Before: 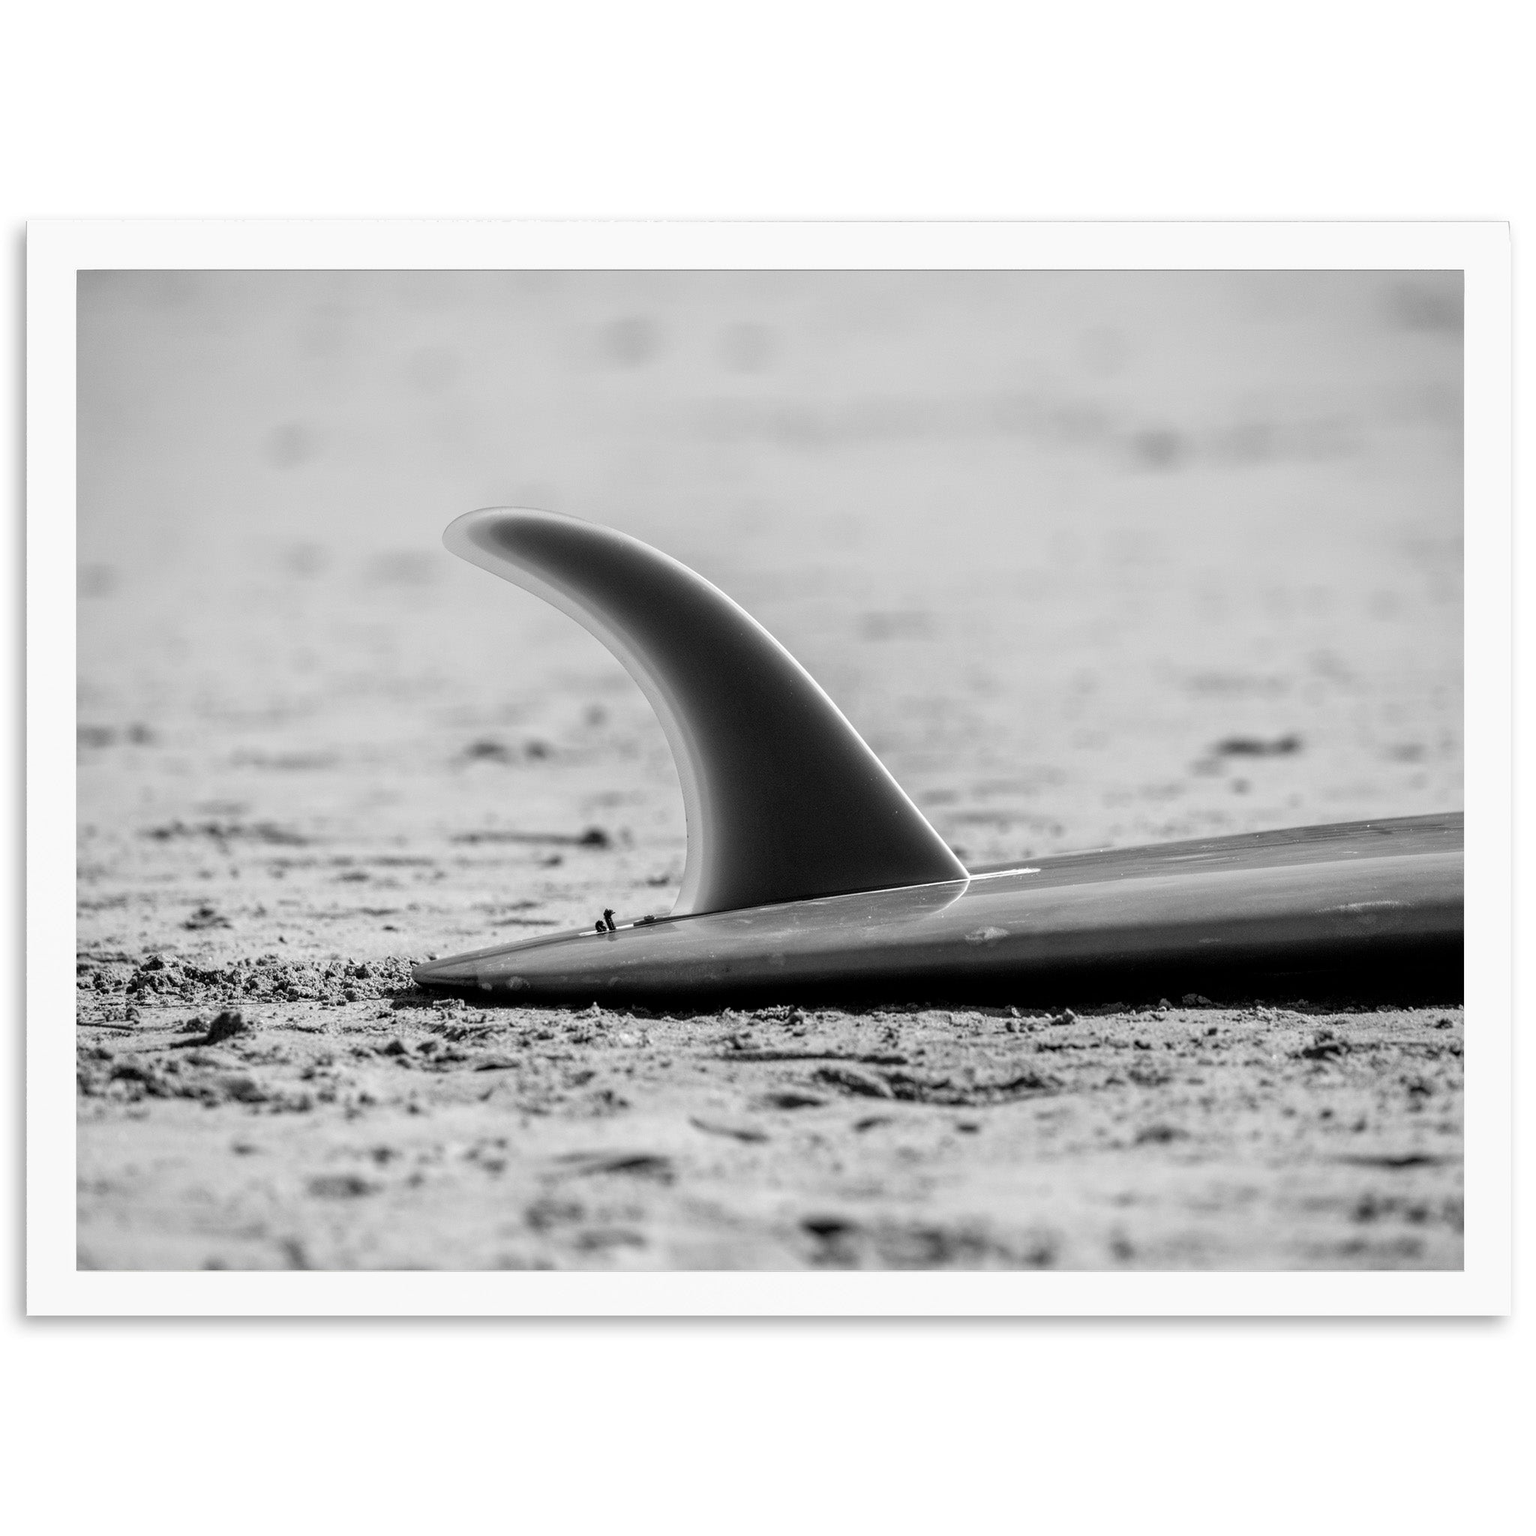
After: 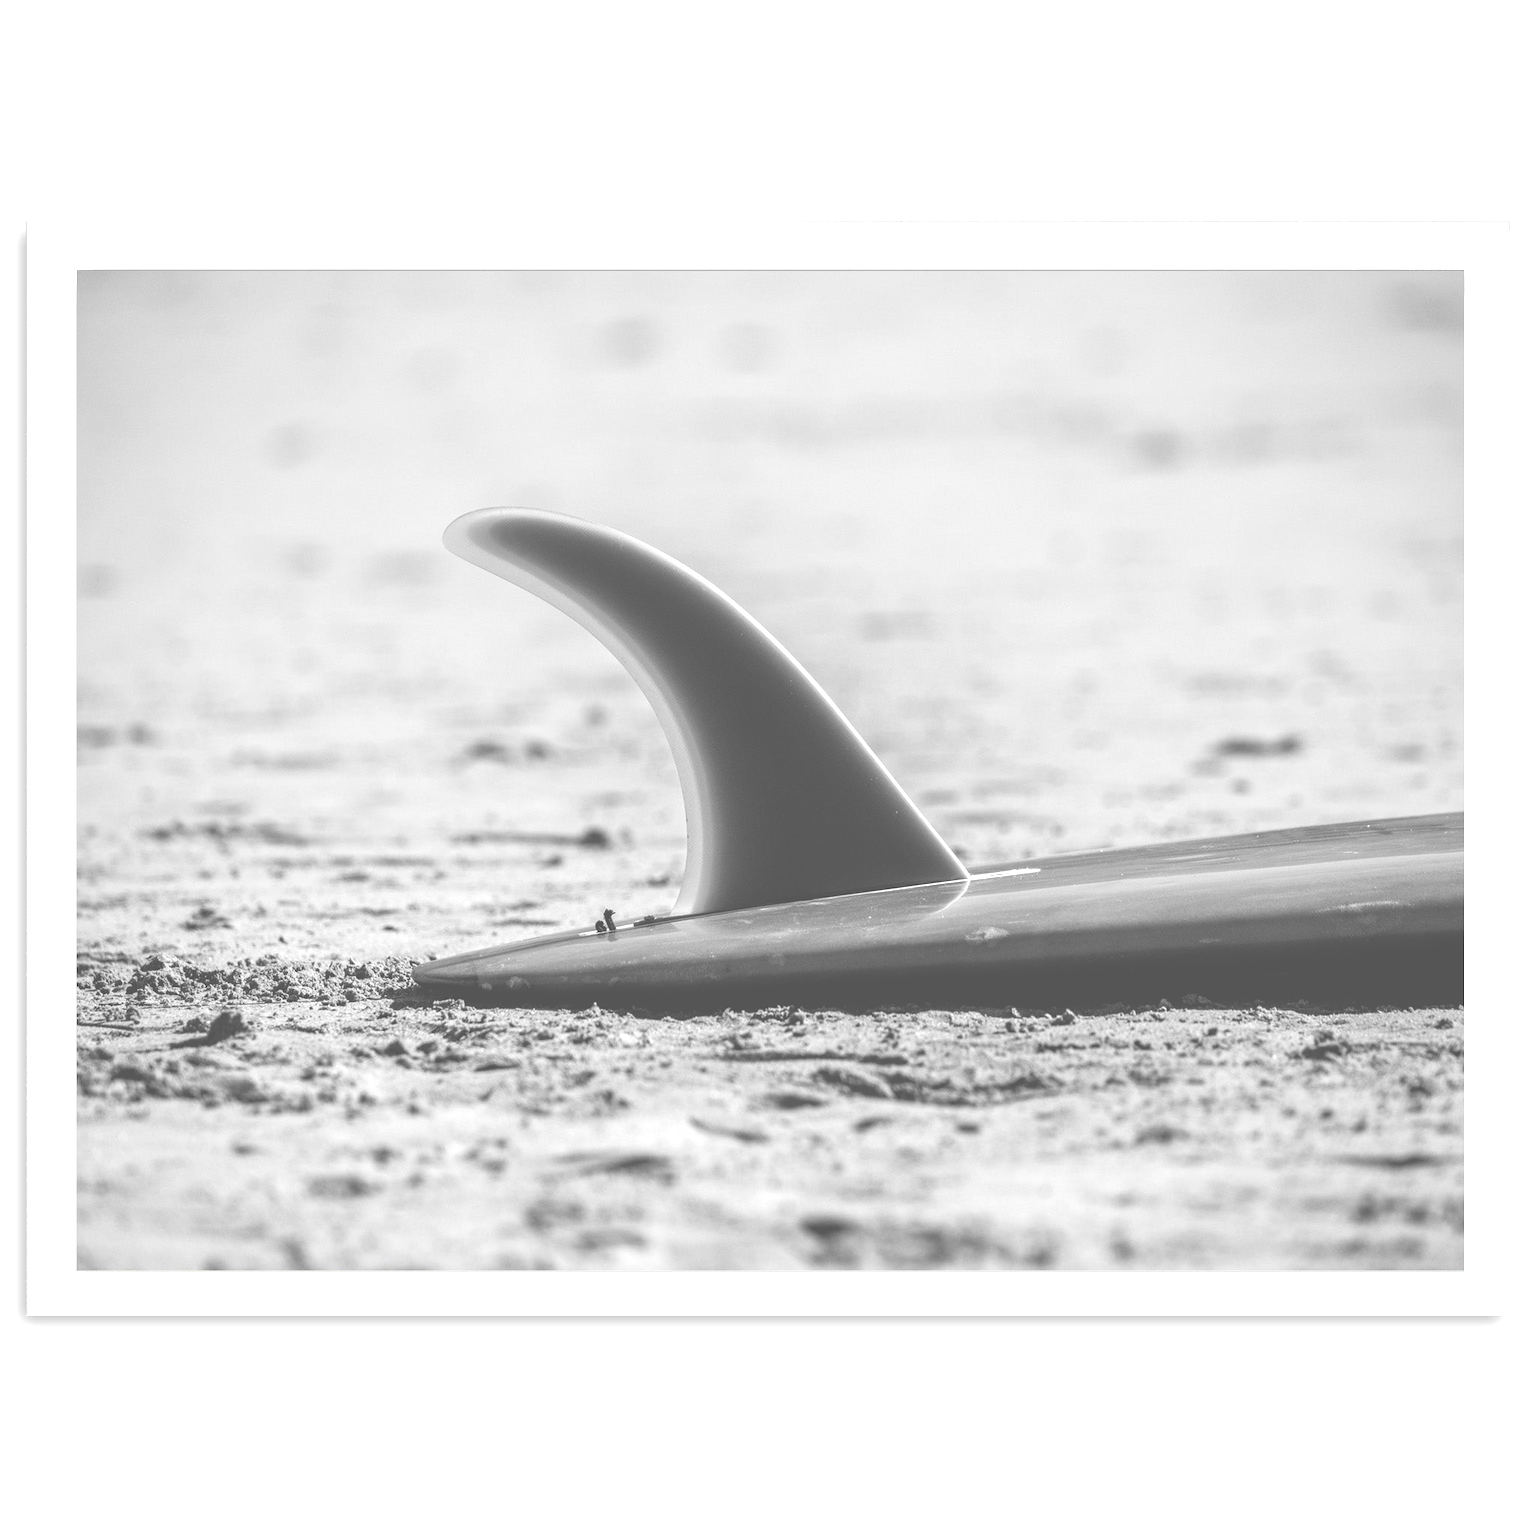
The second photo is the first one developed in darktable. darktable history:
tone equalizer: on, module defaults
exposure: black level correction -0.071, exposure 0.5 EV, compensate highlight preservation false
vibrance: vibrance 15%
